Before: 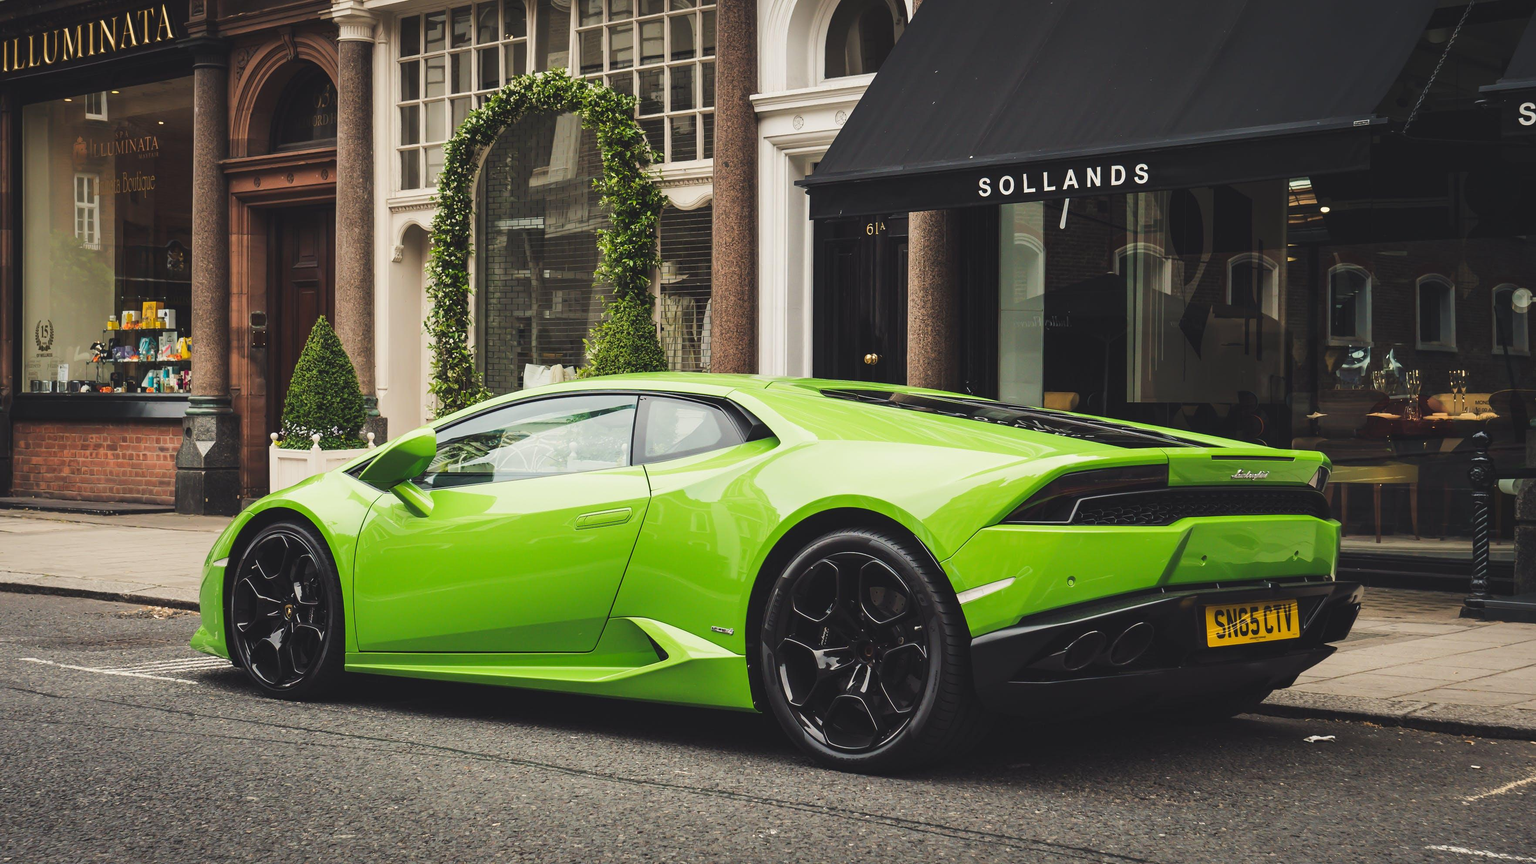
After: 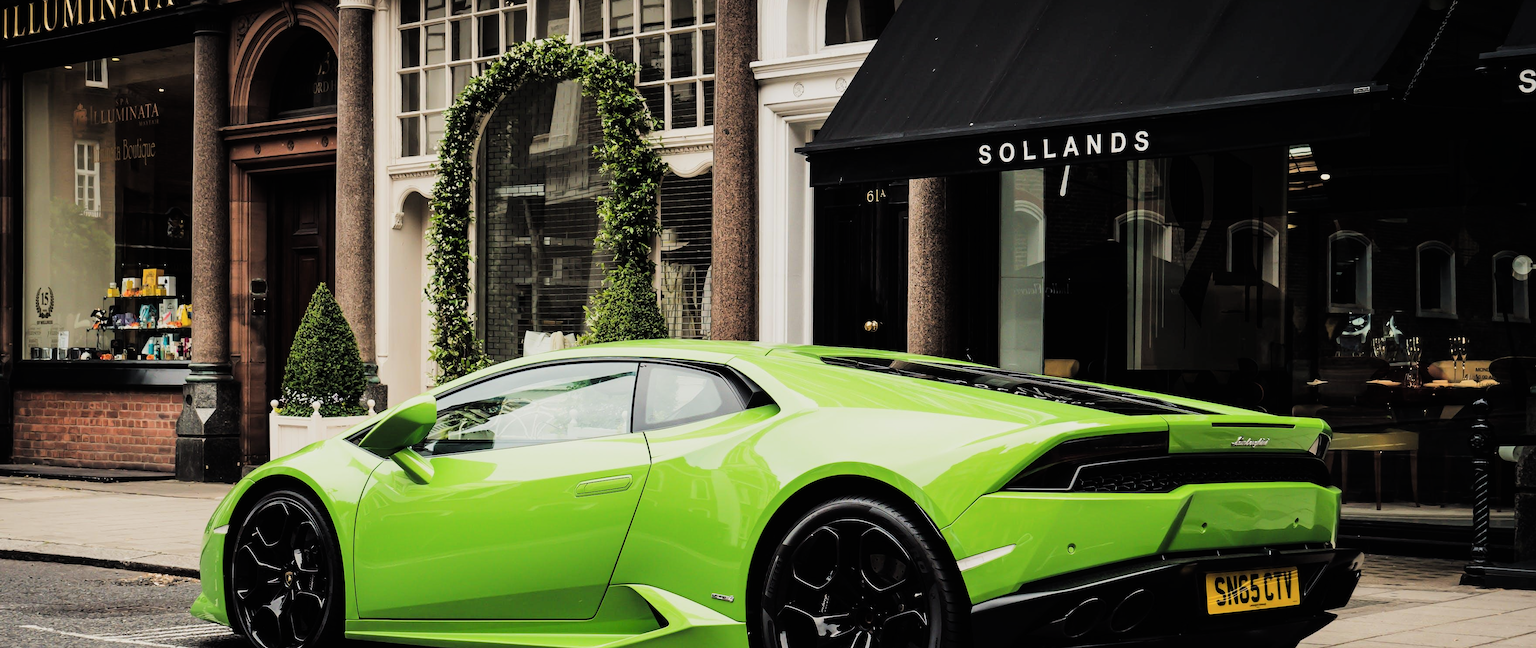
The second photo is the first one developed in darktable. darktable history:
filmic rgb: black relative exposure -5 EV, white relative exposure 3.5 EV, hardness 3.19, contrast 1.4, highlights saturation mix -30%
crop: top 3.857%, bottom 21.132%
